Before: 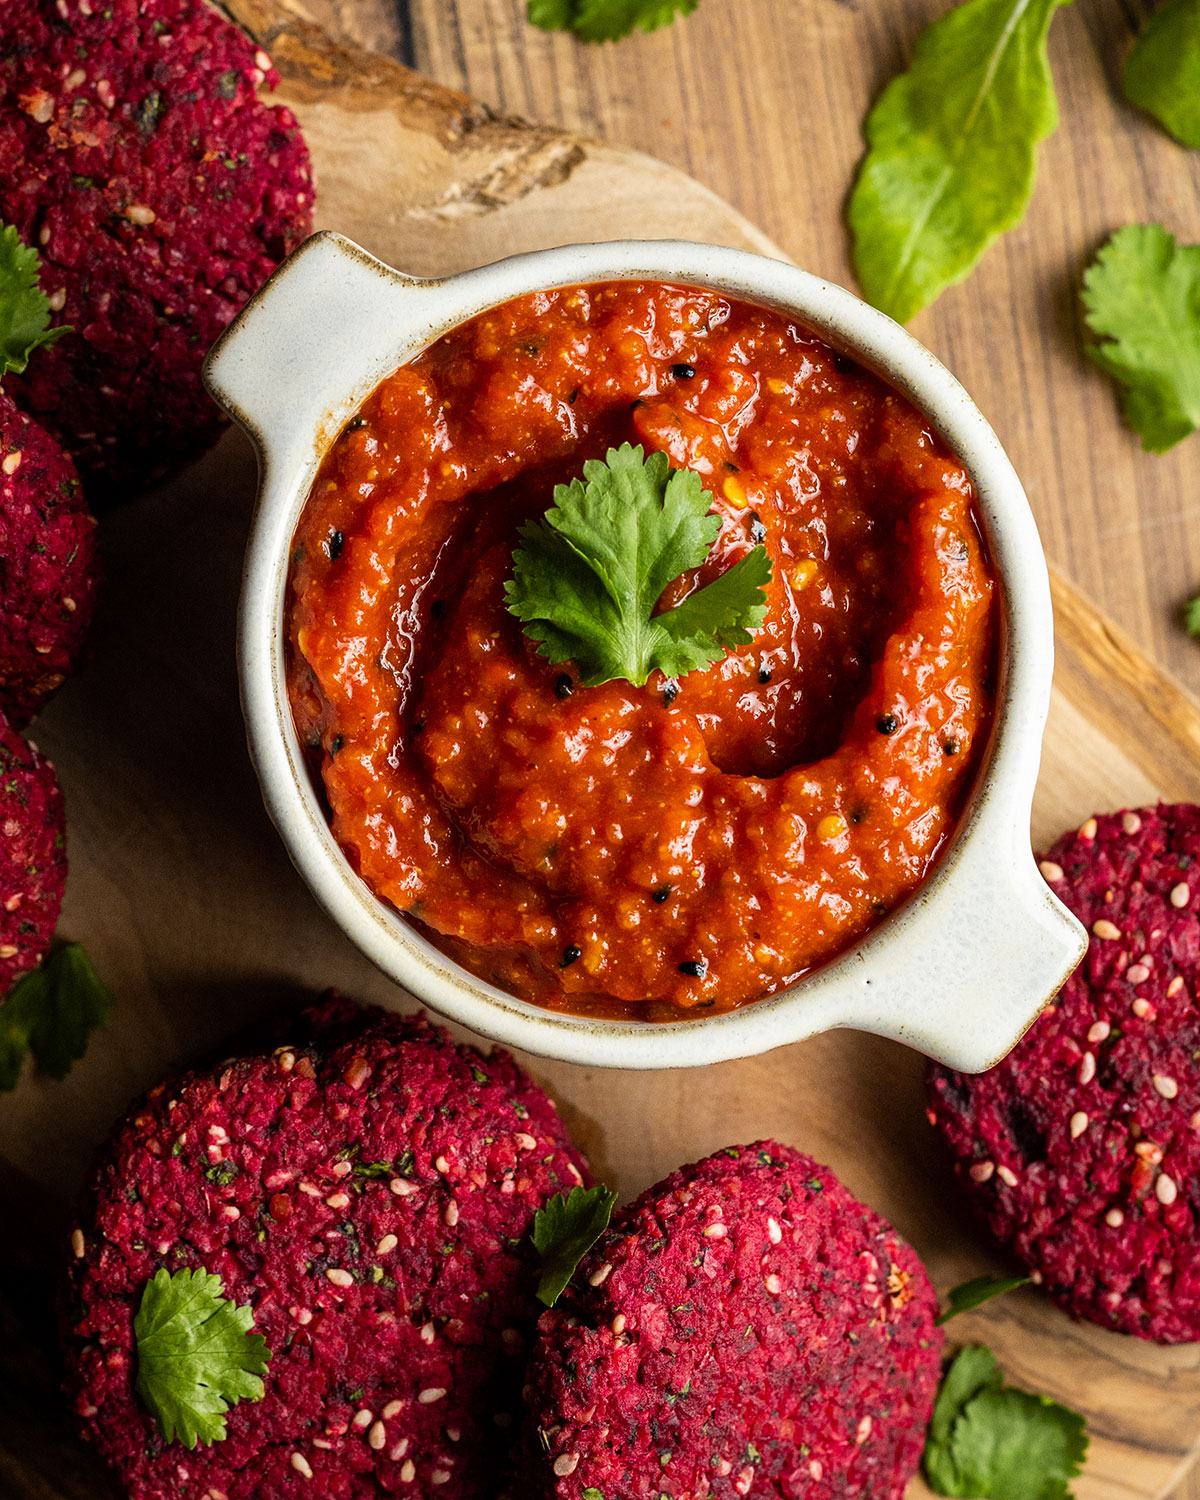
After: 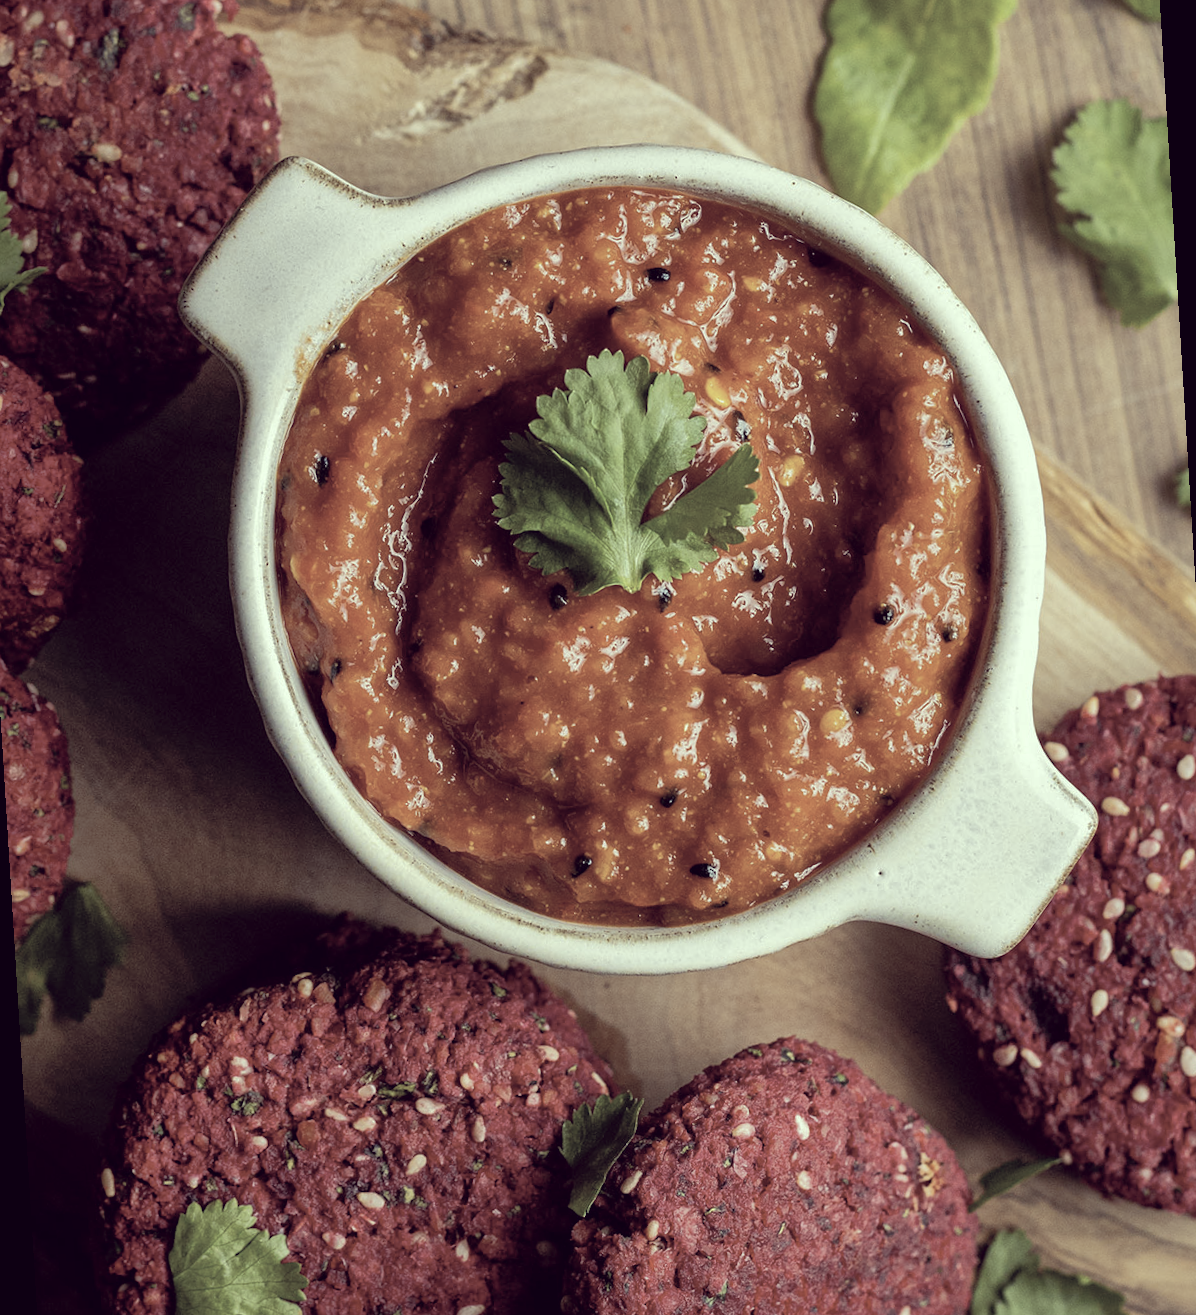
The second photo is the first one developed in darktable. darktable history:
color correction: highlights a* -20.17, highlights b* 20.27, shadows a* 20.03, shadows b* -20.46, saturation 0.43
rotate and perspective: rotation -3.52°, crop left 0.036, crop right 0.964, crop top 0.081, crop bottom 0.919
shadows and highlights: on, module defaults
